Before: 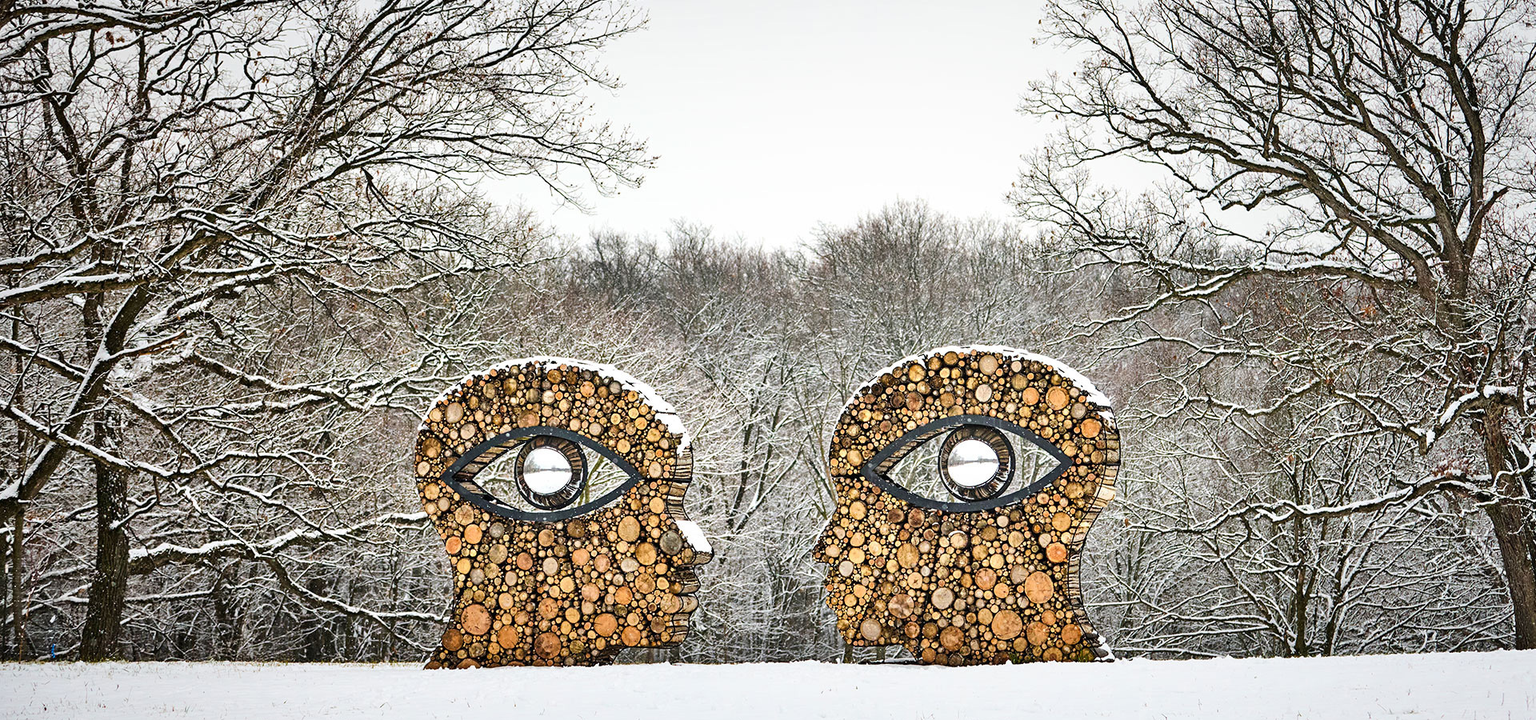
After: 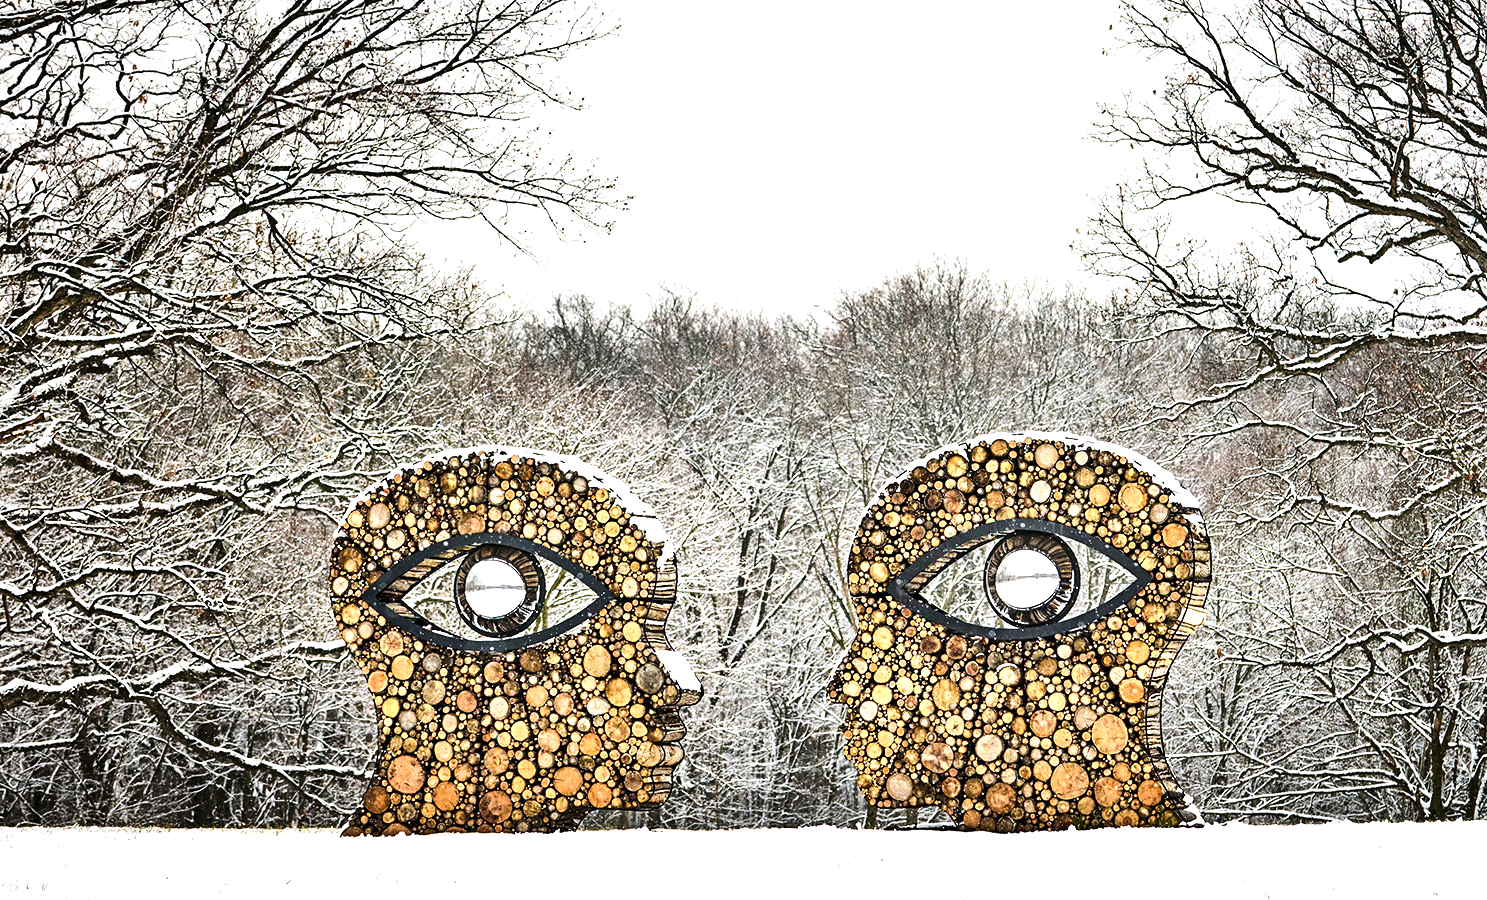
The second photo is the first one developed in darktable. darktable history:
crop: left 9.88%, right 12.664%
tone equalizer: -8 EV -0.75 EV, -7 EV -0.7 EV, -6 EV -0.6 EV, -5 EV -0.4 EV, -3 EV 0.4 EV, -2 EV 0.6 EV, -1 EV 0.7 EV, +0 EV 0.75 EV, edges refinement/feathering 500, mask exposure compensation -1.57 EV, preserve details no
